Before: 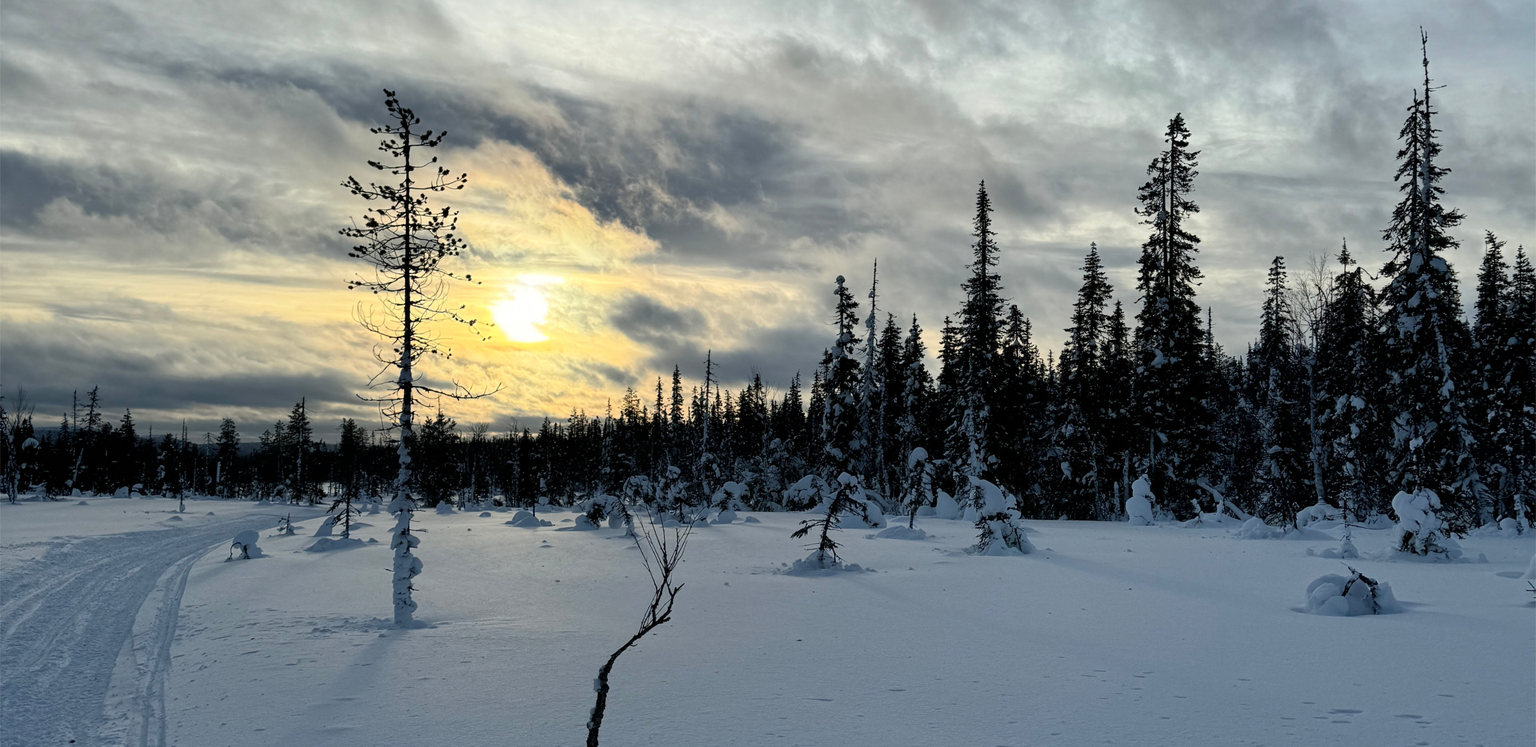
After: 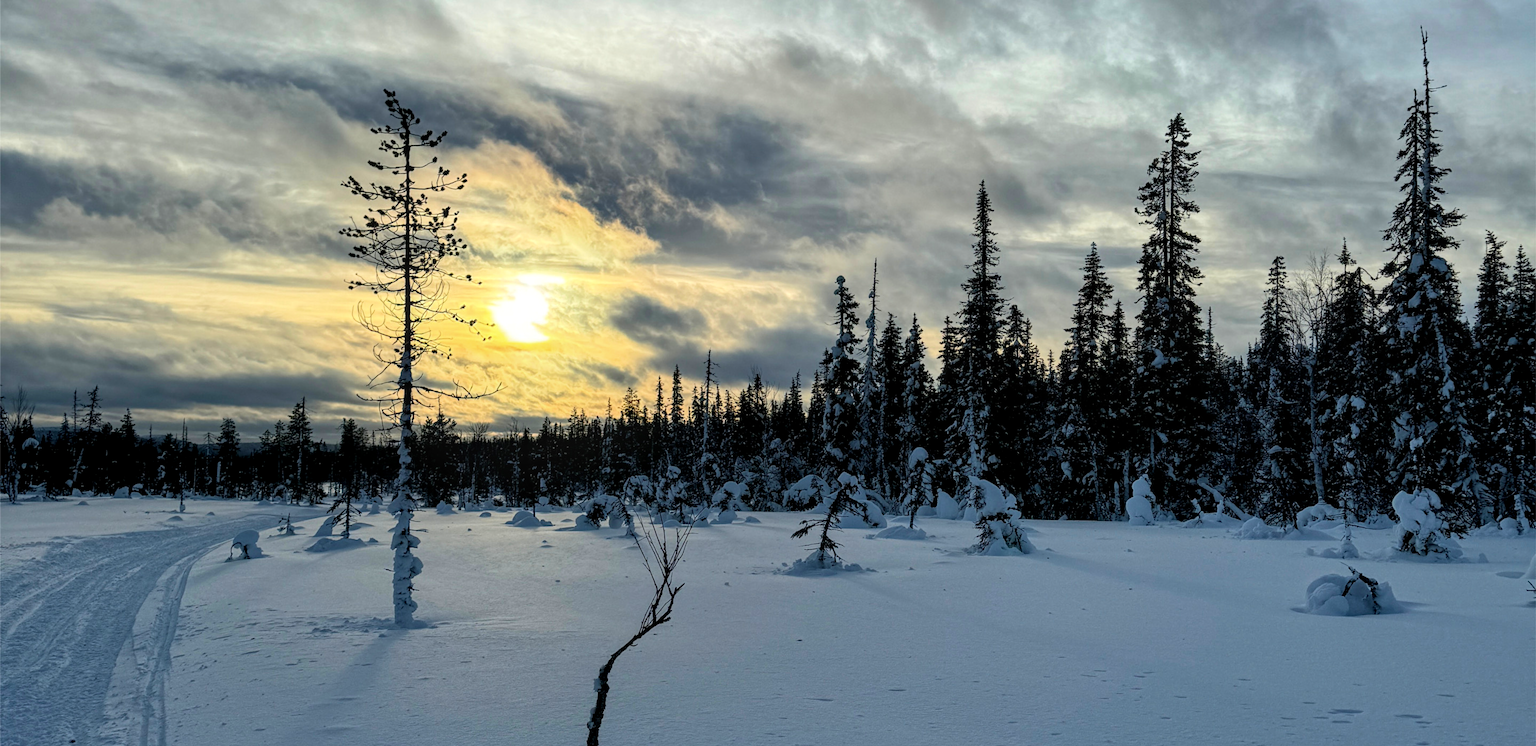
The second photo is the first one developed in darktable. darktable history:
color balance rgb: perceptual saturation grading › global saturation 10%
local contrast: on, module defaults
velvia: on, module defaults
